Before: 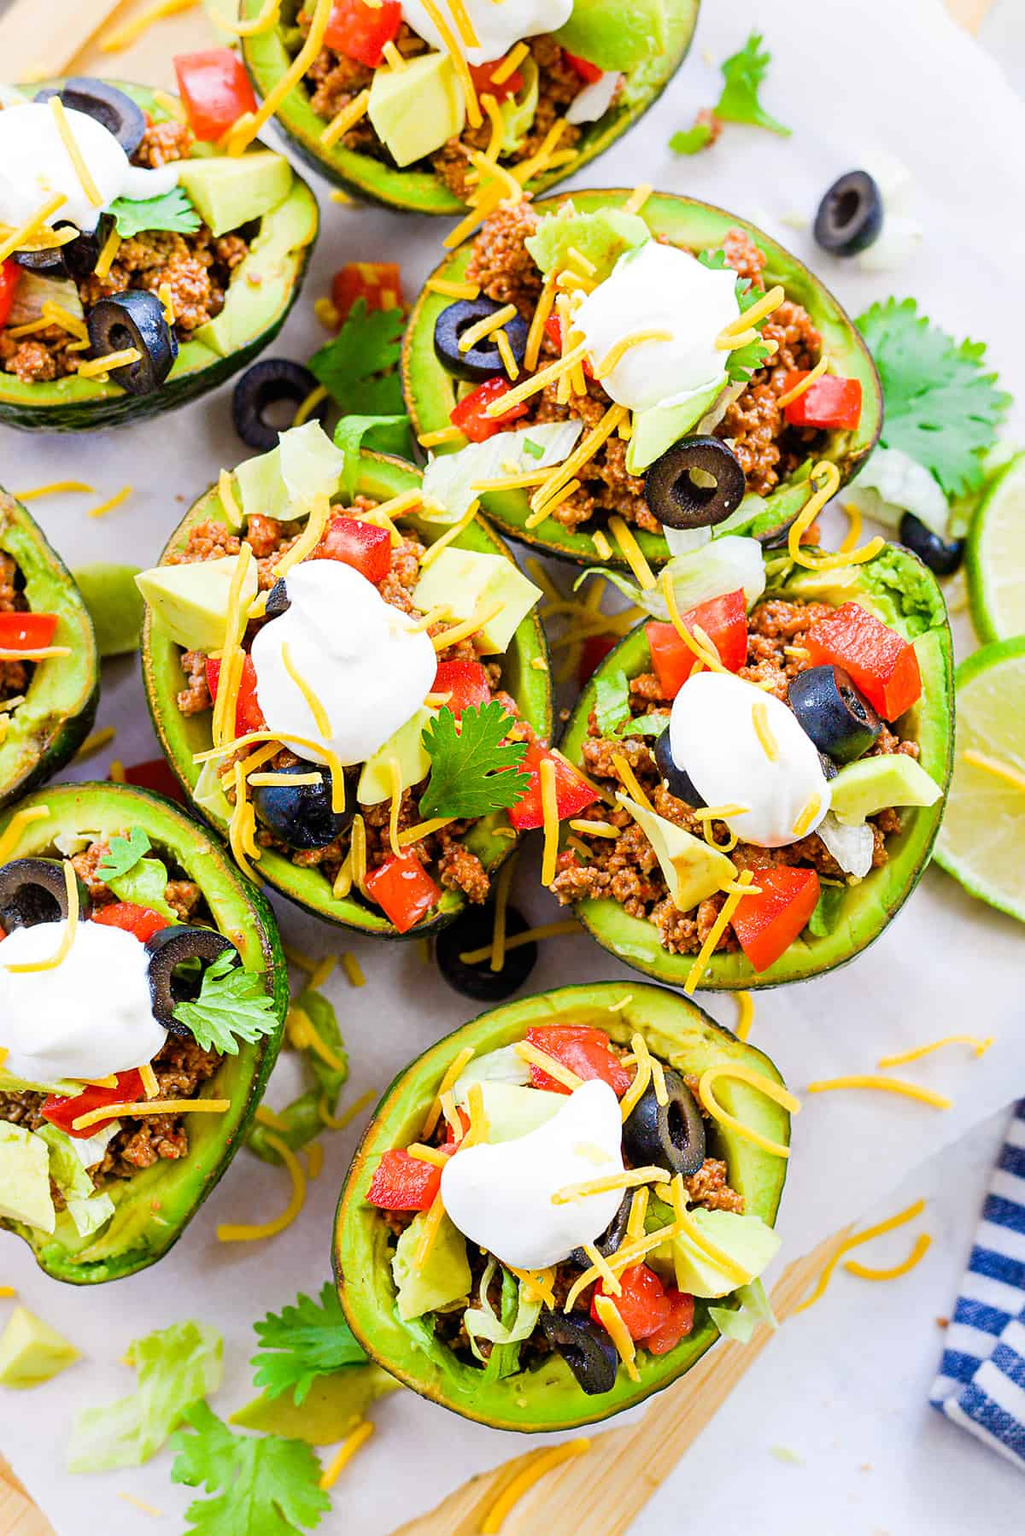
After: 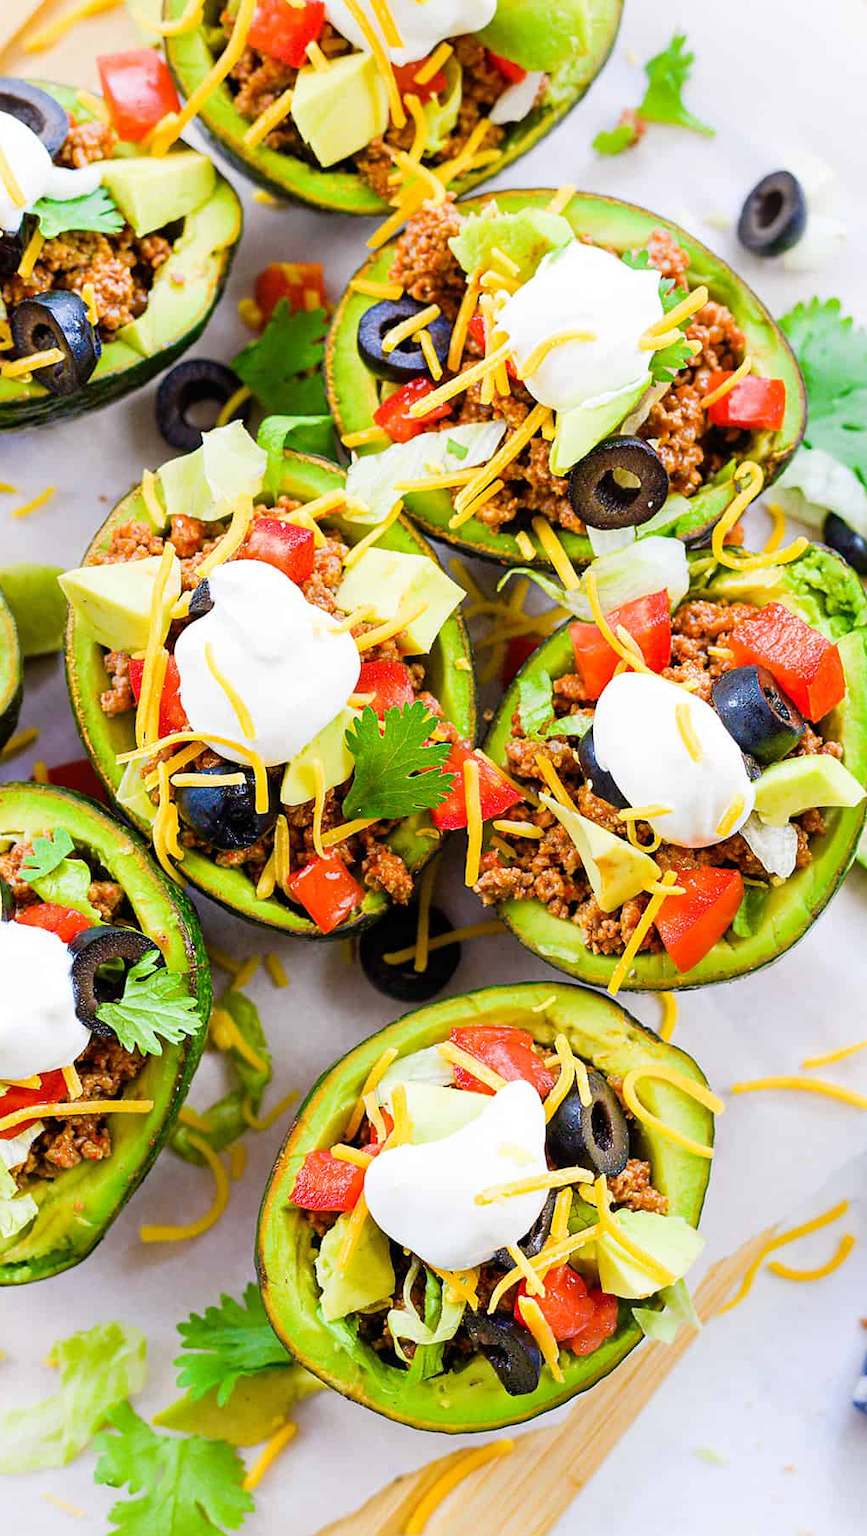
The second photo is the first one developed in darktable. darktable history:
crop: left 7.532%, right 7.862%
